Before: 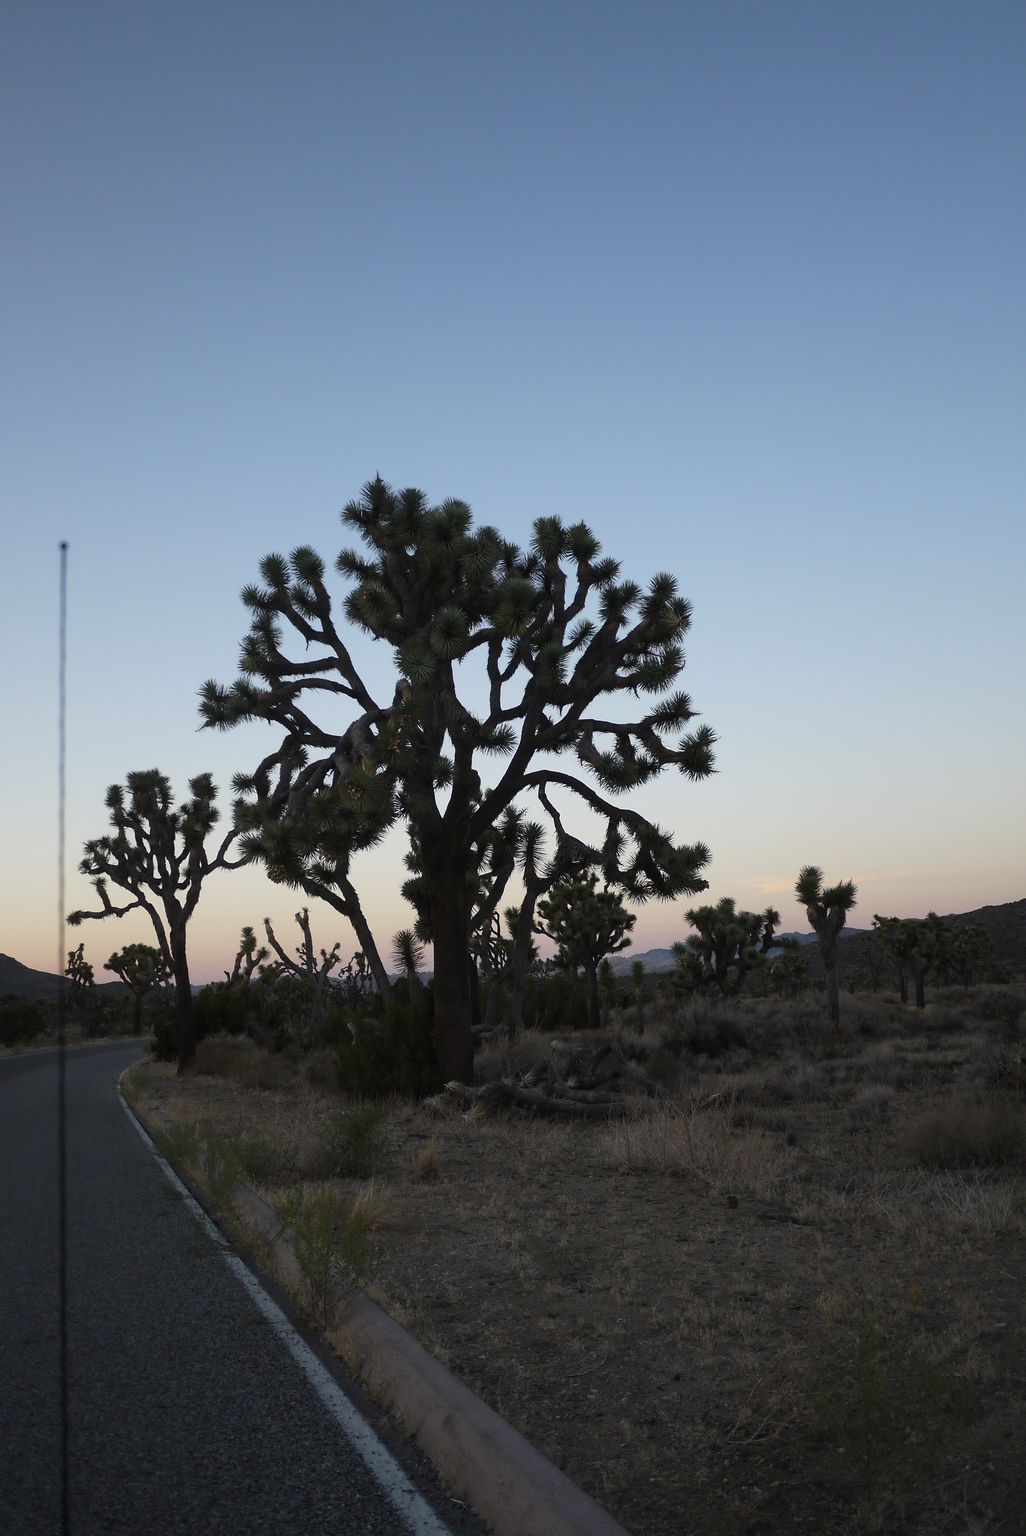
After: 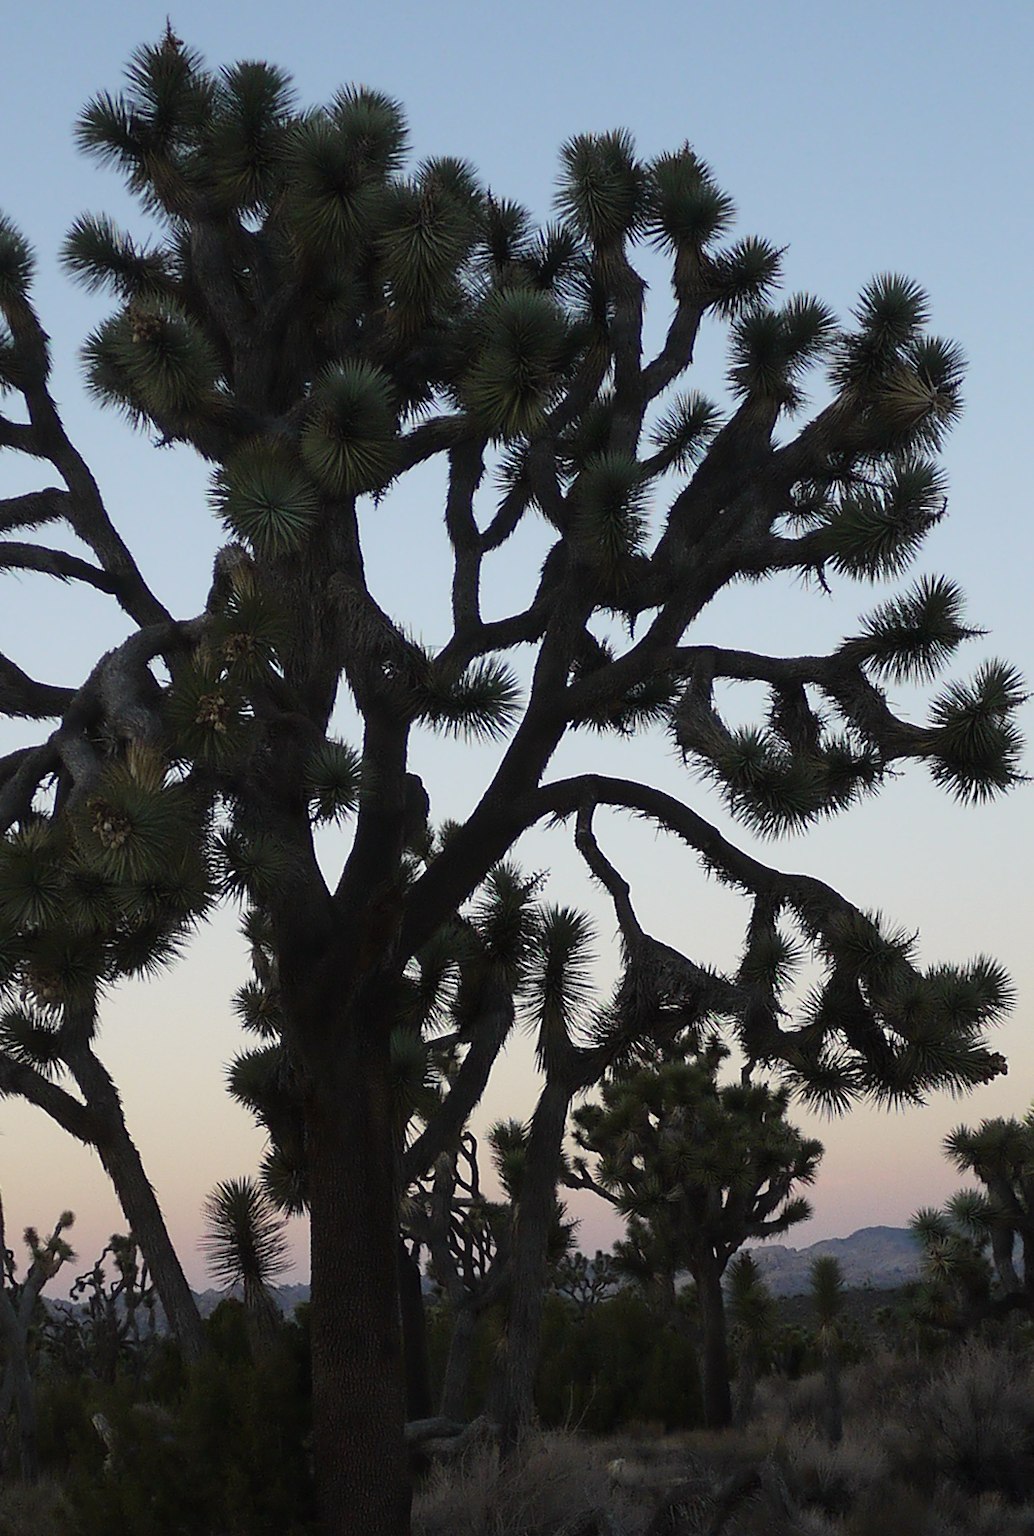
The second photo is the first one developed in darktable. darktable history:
crop: left 30.324%, top 30.223%, right 29.782%, bottom 30.252%
